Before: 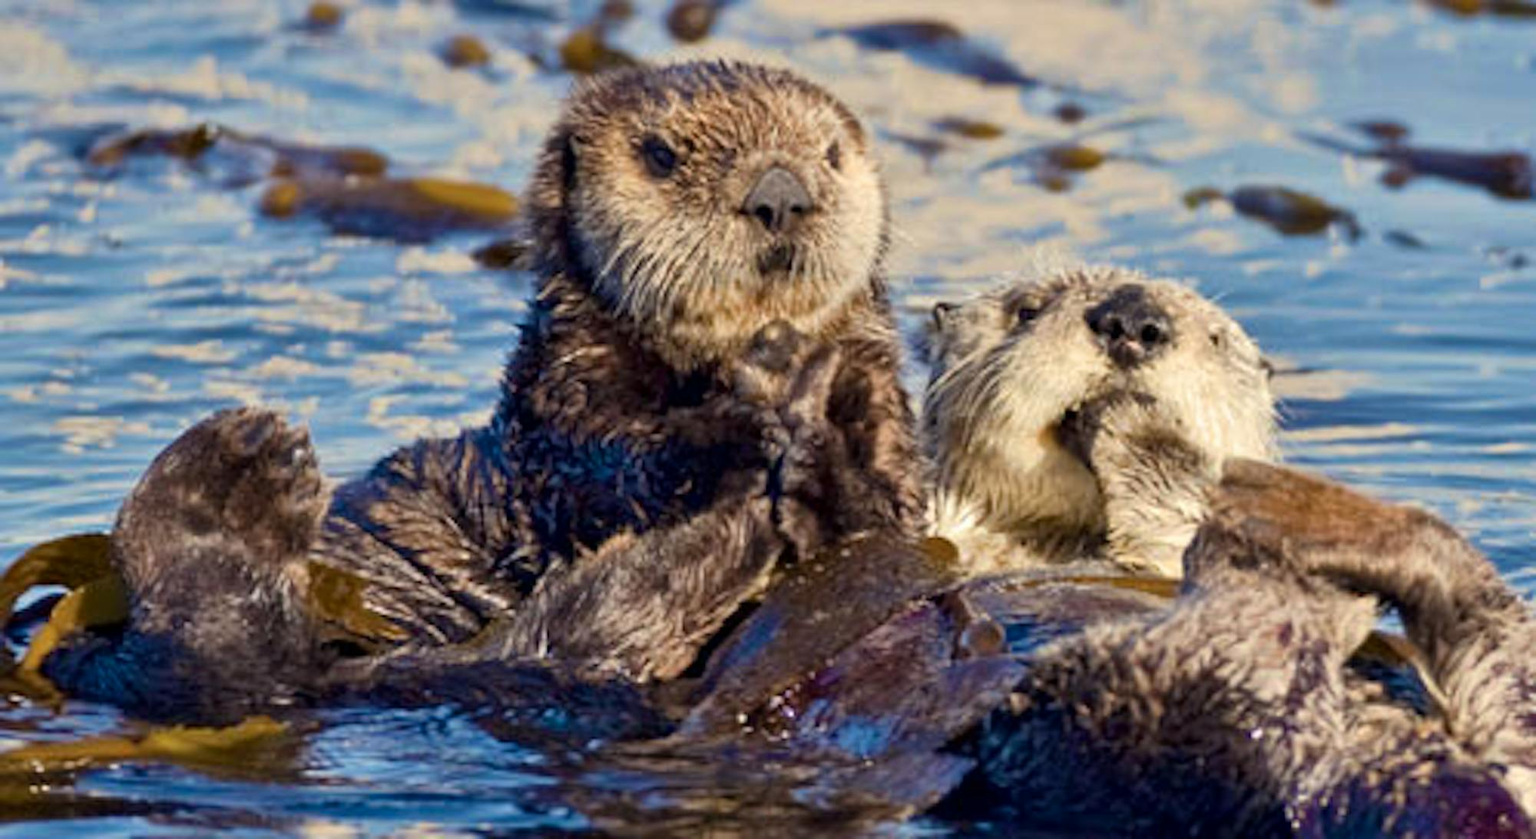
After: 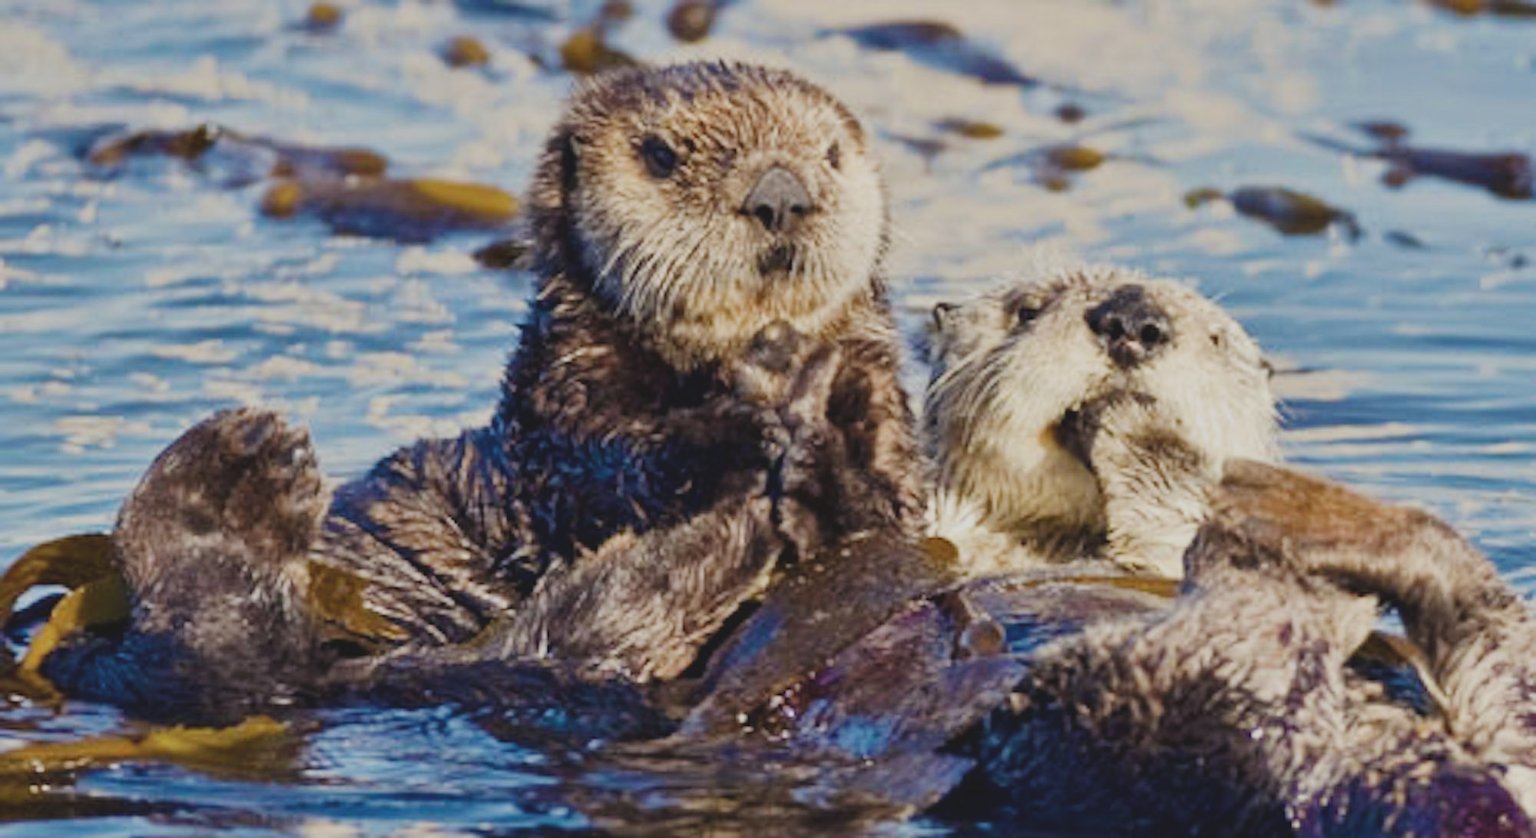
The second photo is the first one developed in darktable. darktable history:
exposure: black level correction -0.022, exposure -0.034 EV, compensate highlight preservation false
filmic rgb: middle gray luminance 29.87%, black relative exposure -8.91 EV, white relative exposure 6.99 EV, target black luminance 0%, hardness 2.95, latitude 2.64%, contrast 0.96, highlights saturation mix 4.23%, shadows ↔ highlights balance 11.43%, preserve chrominance no, color science v5 (2021)
color balance rgb: perceptual saturation grading › global saturation -0.058%, perceptual brilliance grading › highlights 11.223%, global vibrance 9.412%
contrast brightness saturation: saturation -0.065
